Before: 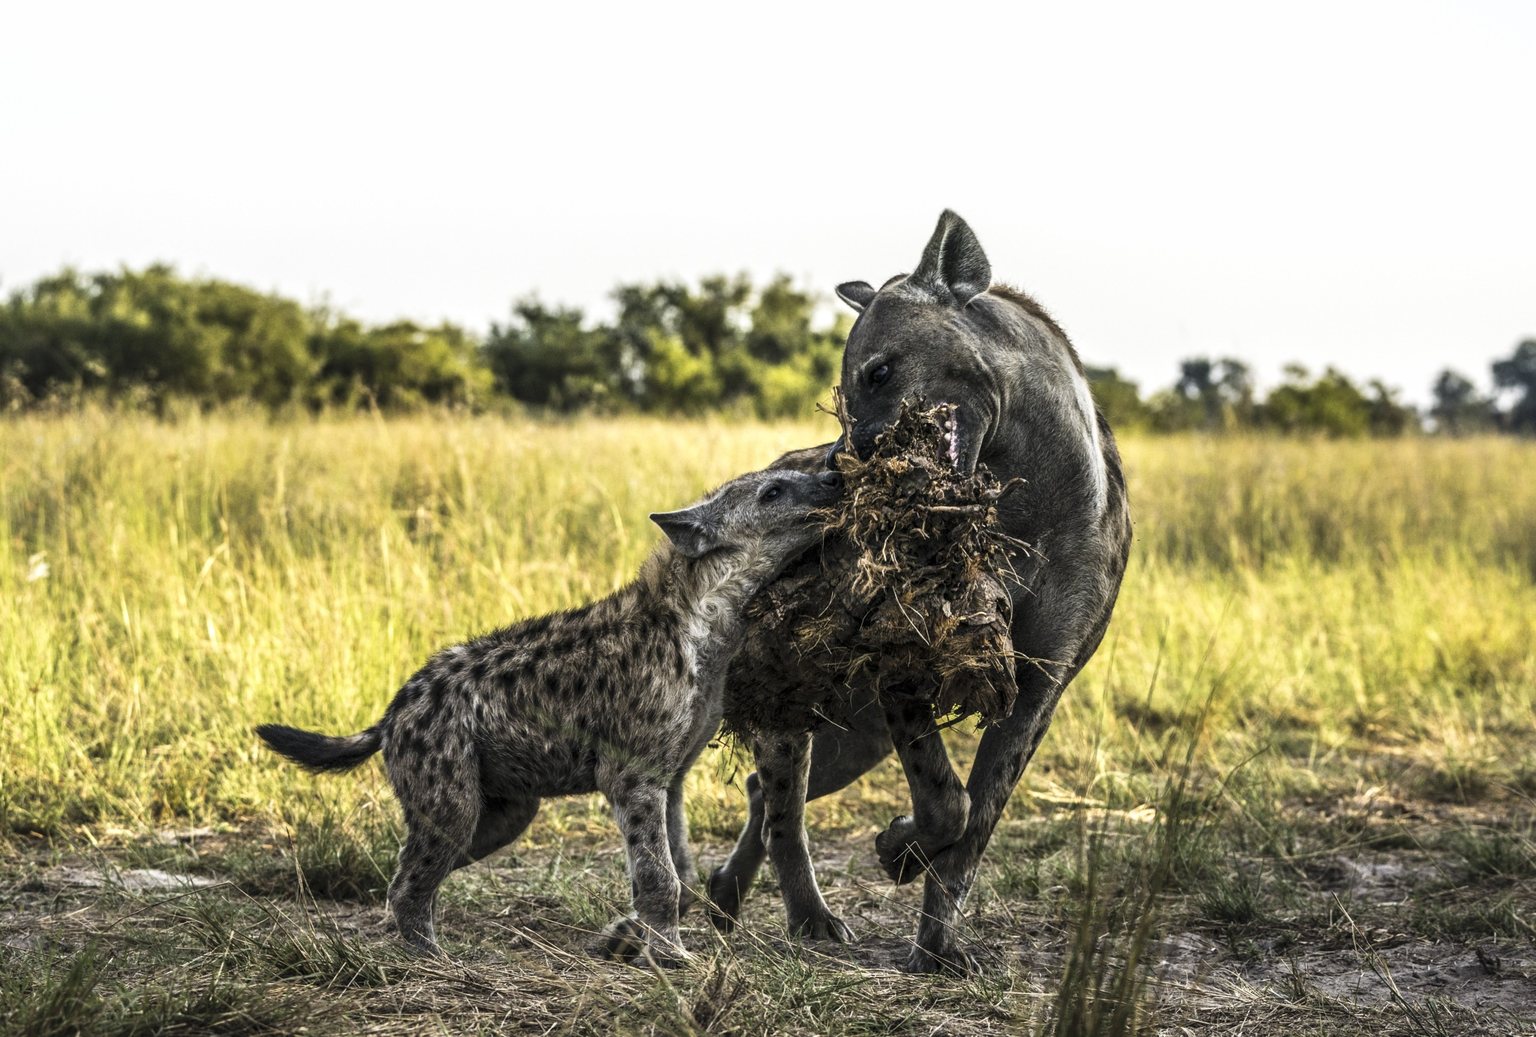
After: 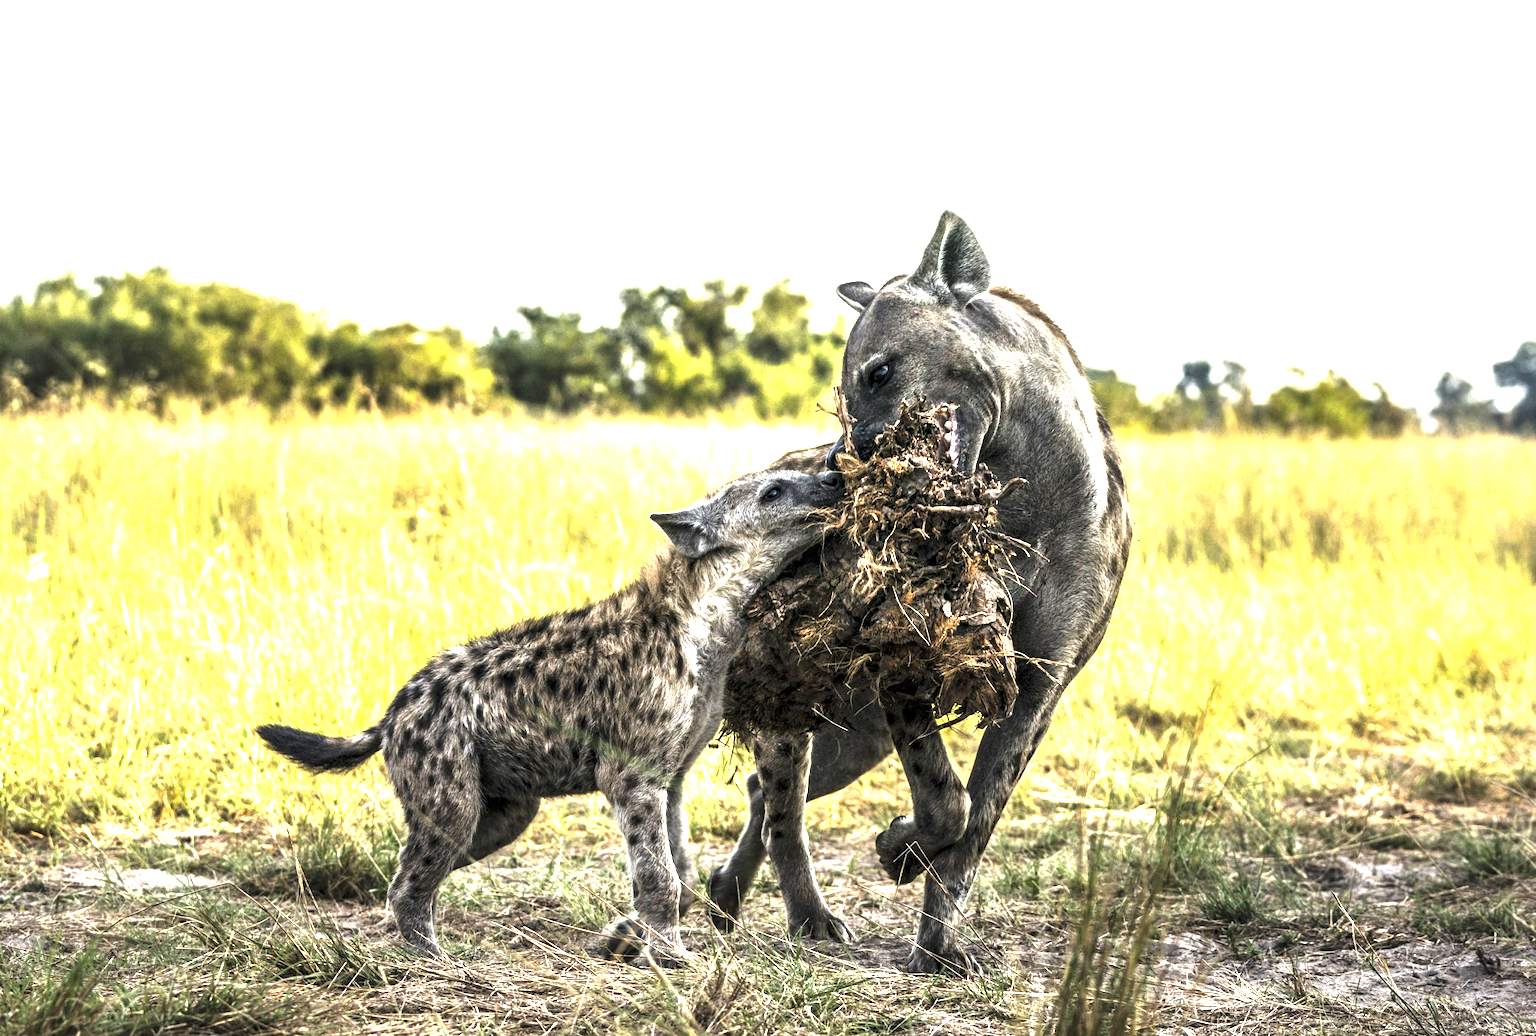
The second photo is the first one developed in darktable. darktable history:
exposure: exposure 0.565 EV, compensate exposure bias true, compensate highlight preservation false
